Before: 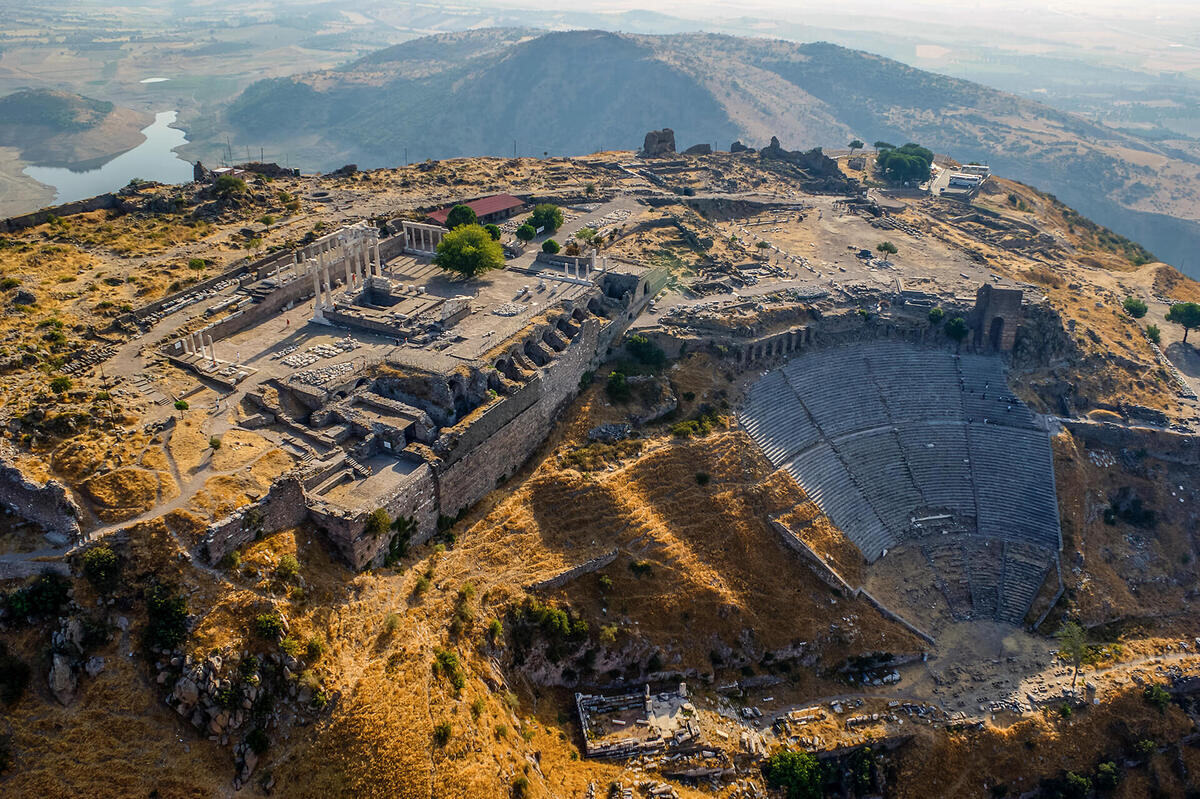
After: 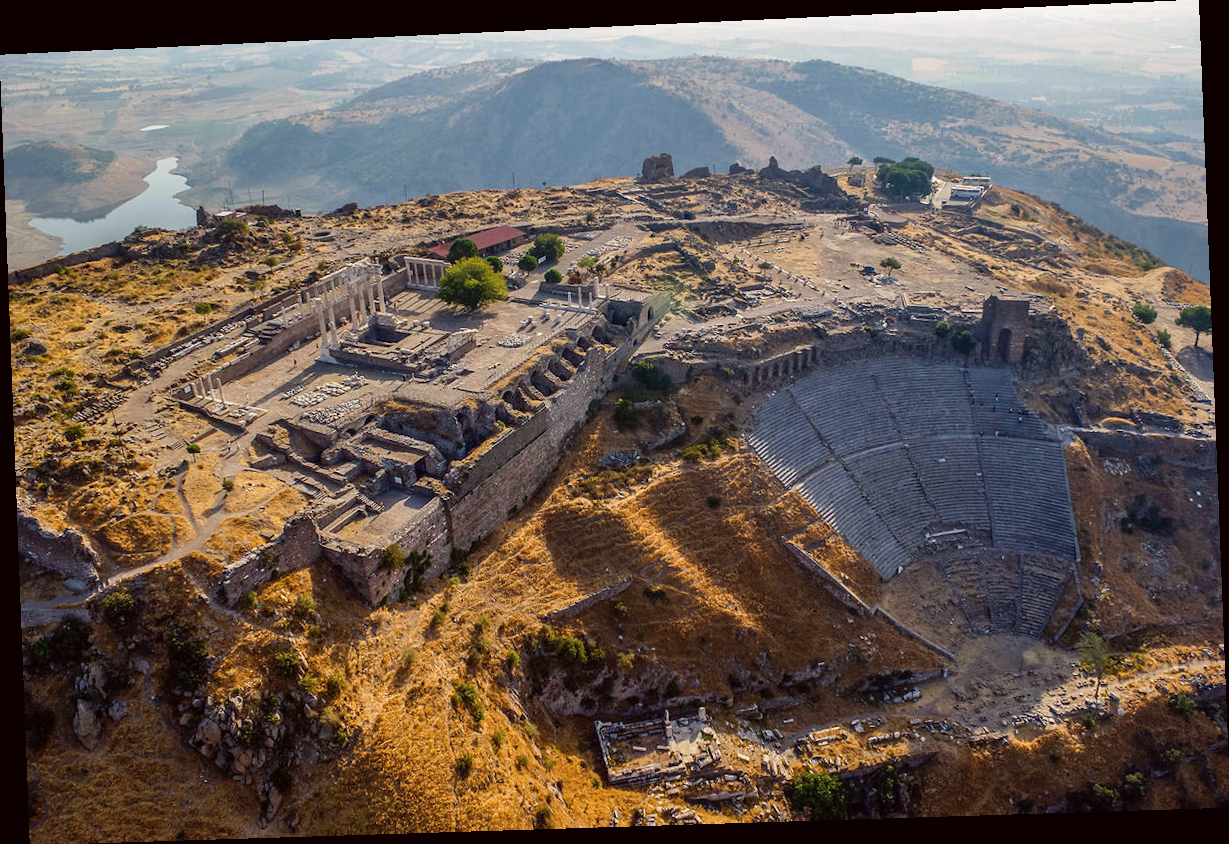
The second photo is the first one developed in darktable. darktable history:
rotate and perspective: rotation -2.22°, lens shift (horizontal) -0.022, automatic cropping off
color balance: mode lift, gamma, gain (sRGB), lift [1, 1.049, 1, 1]
